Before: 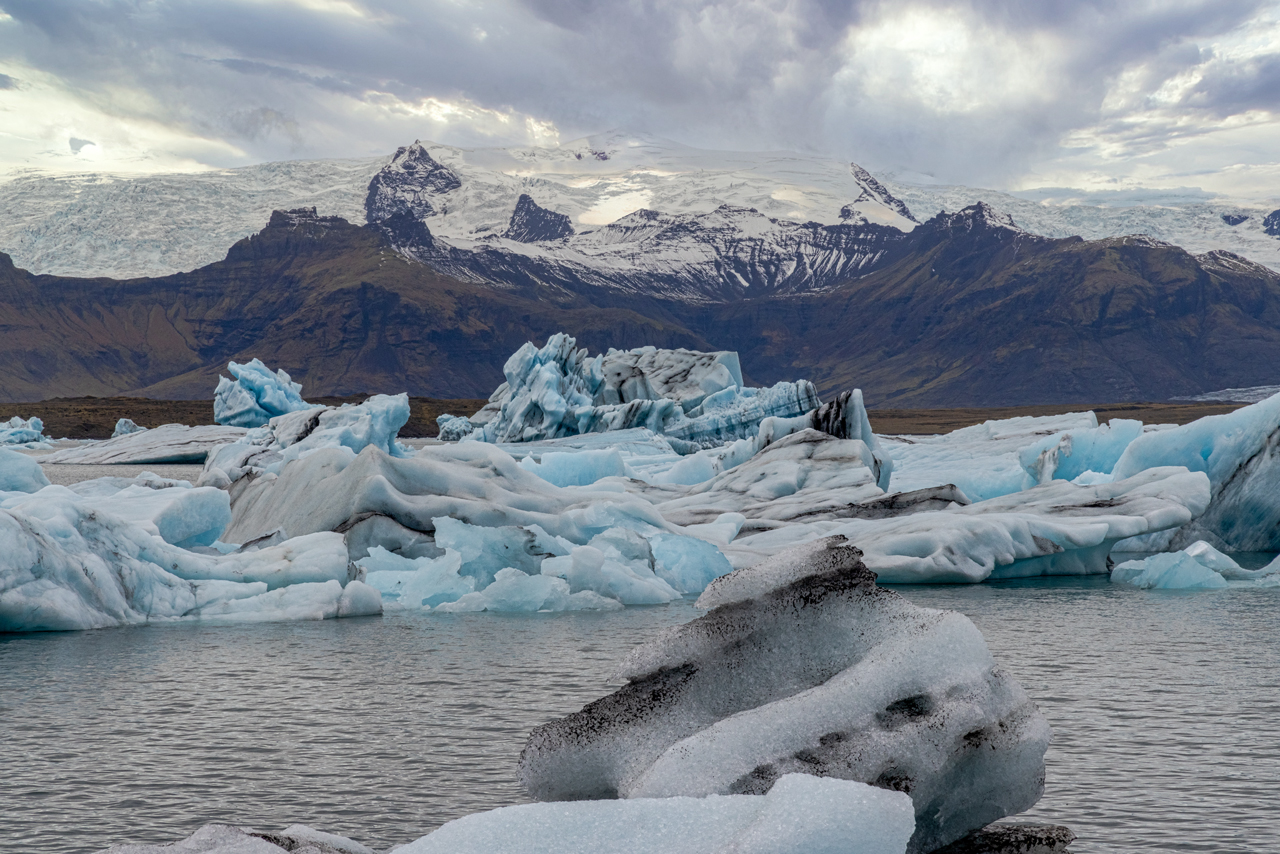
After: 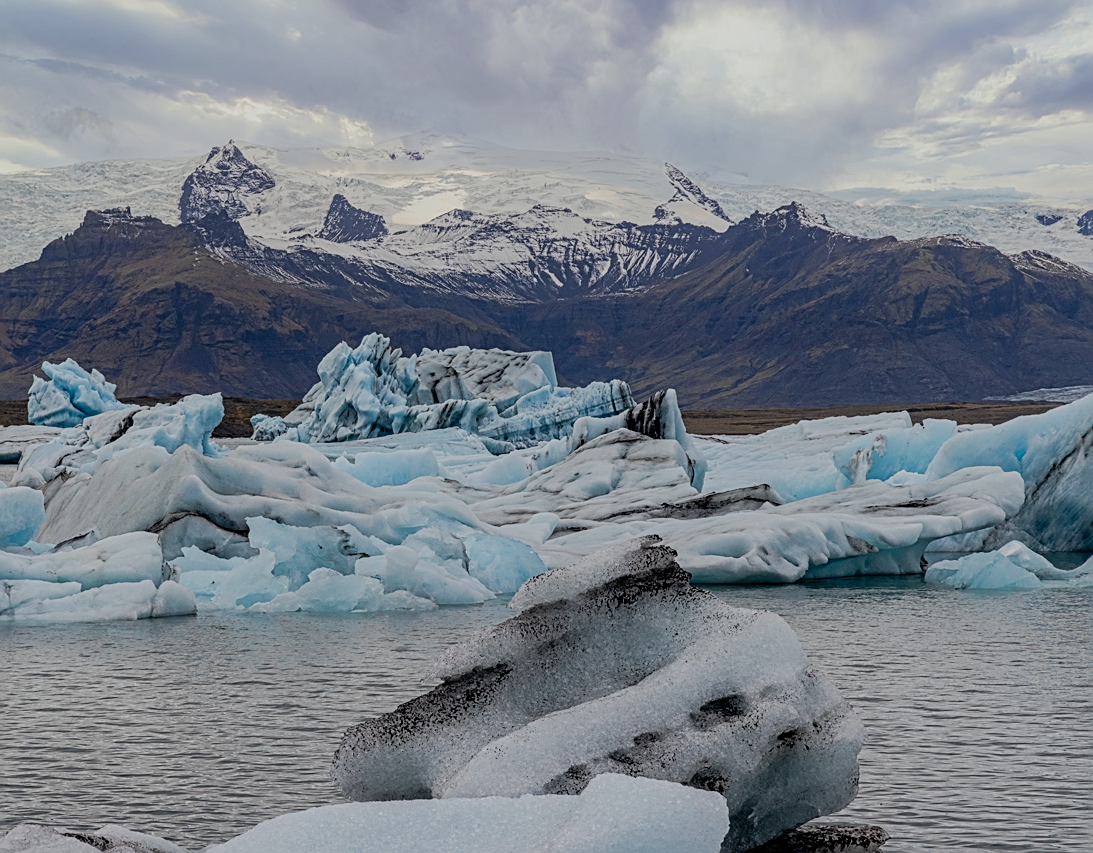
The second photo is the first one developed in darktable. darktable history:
sharpen: on, module defaults
crop and rotate: left 14.584%
rotate and perspective: automatic cropping original format, crop left 0, crop top 0
filmic rgb: black relative exposure -16 EV, white relative exposure 6.12 EV, hardness 5.22
